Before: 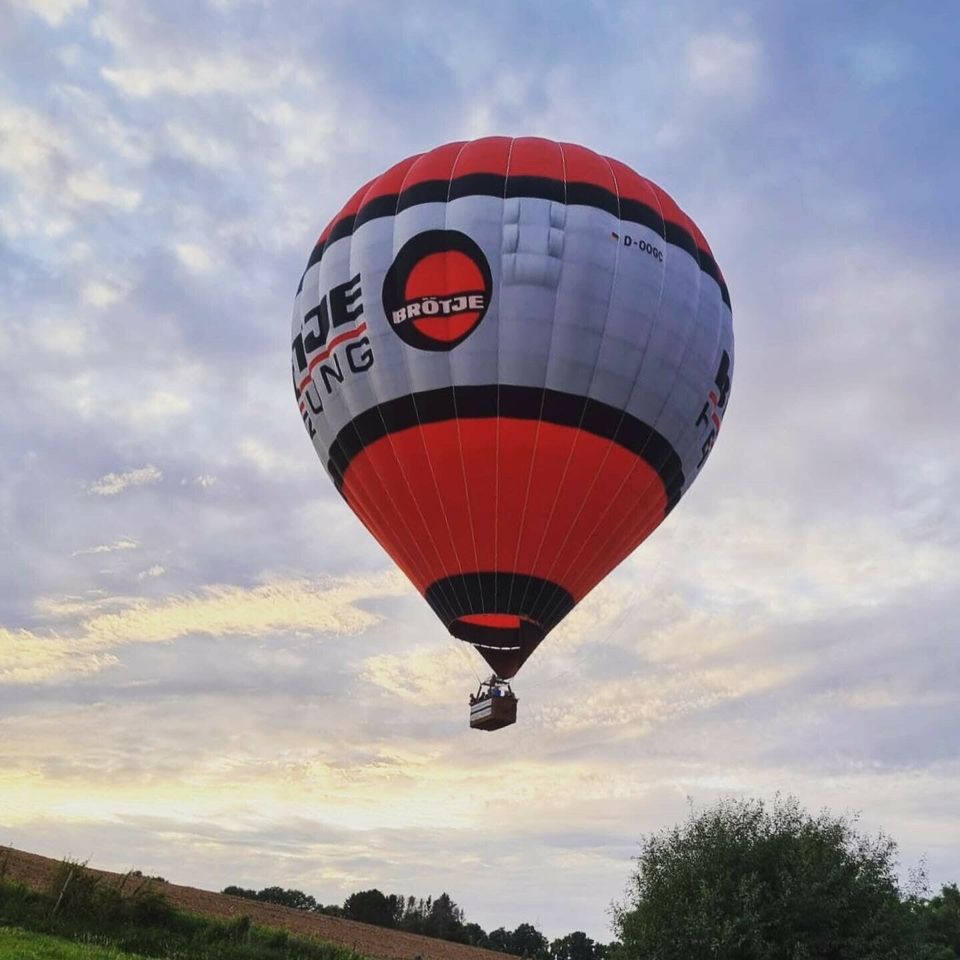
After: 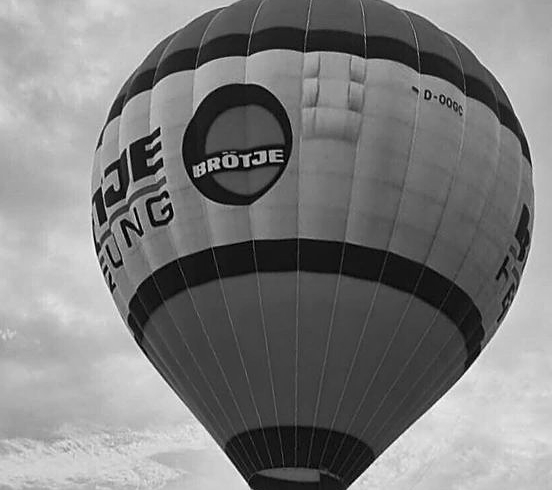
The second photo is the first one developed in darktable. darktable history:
shadows and highlights: highlights color adjustment 32.88%, low approximation 0.01, soften with gaussian
color calibration: output gray [0.267, 0.423, 0.267, 0], illuminant custom, x 0.39, y 0.387, temperature 3828.42 K
tone equalizer: edges refinement/feathering 500, mask exposure compensation -1.57 EV, preserve details no
crop: left 20.864%, top 15.244%, right 21.603%, bottom 33.689%
sharpen: on, module defaults
